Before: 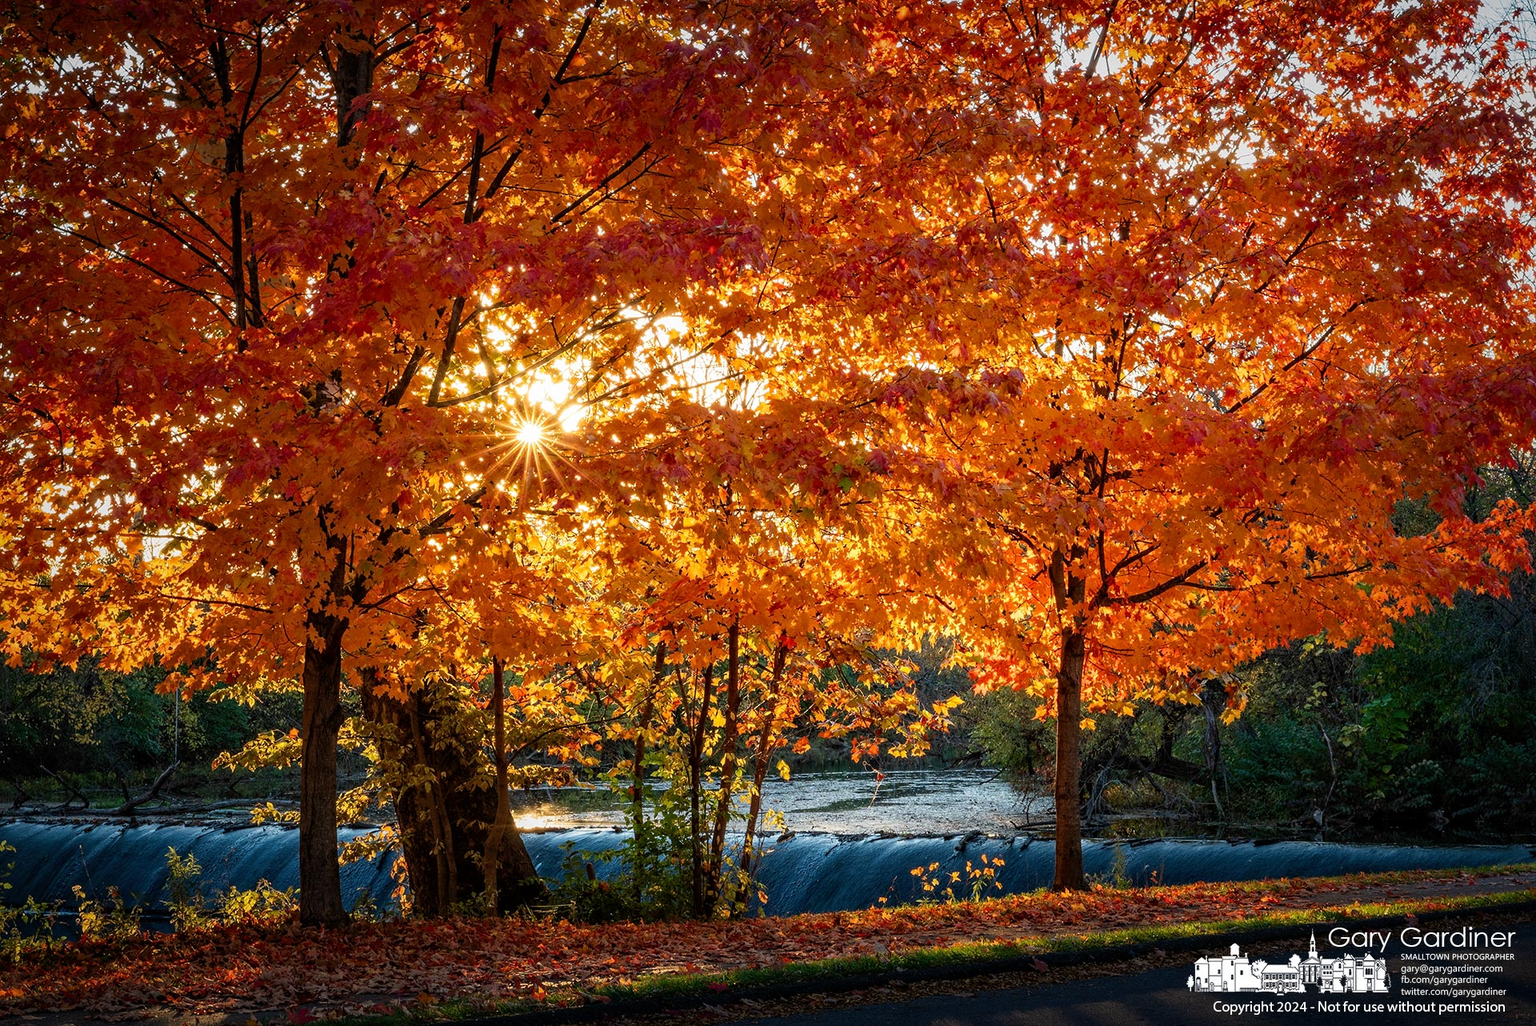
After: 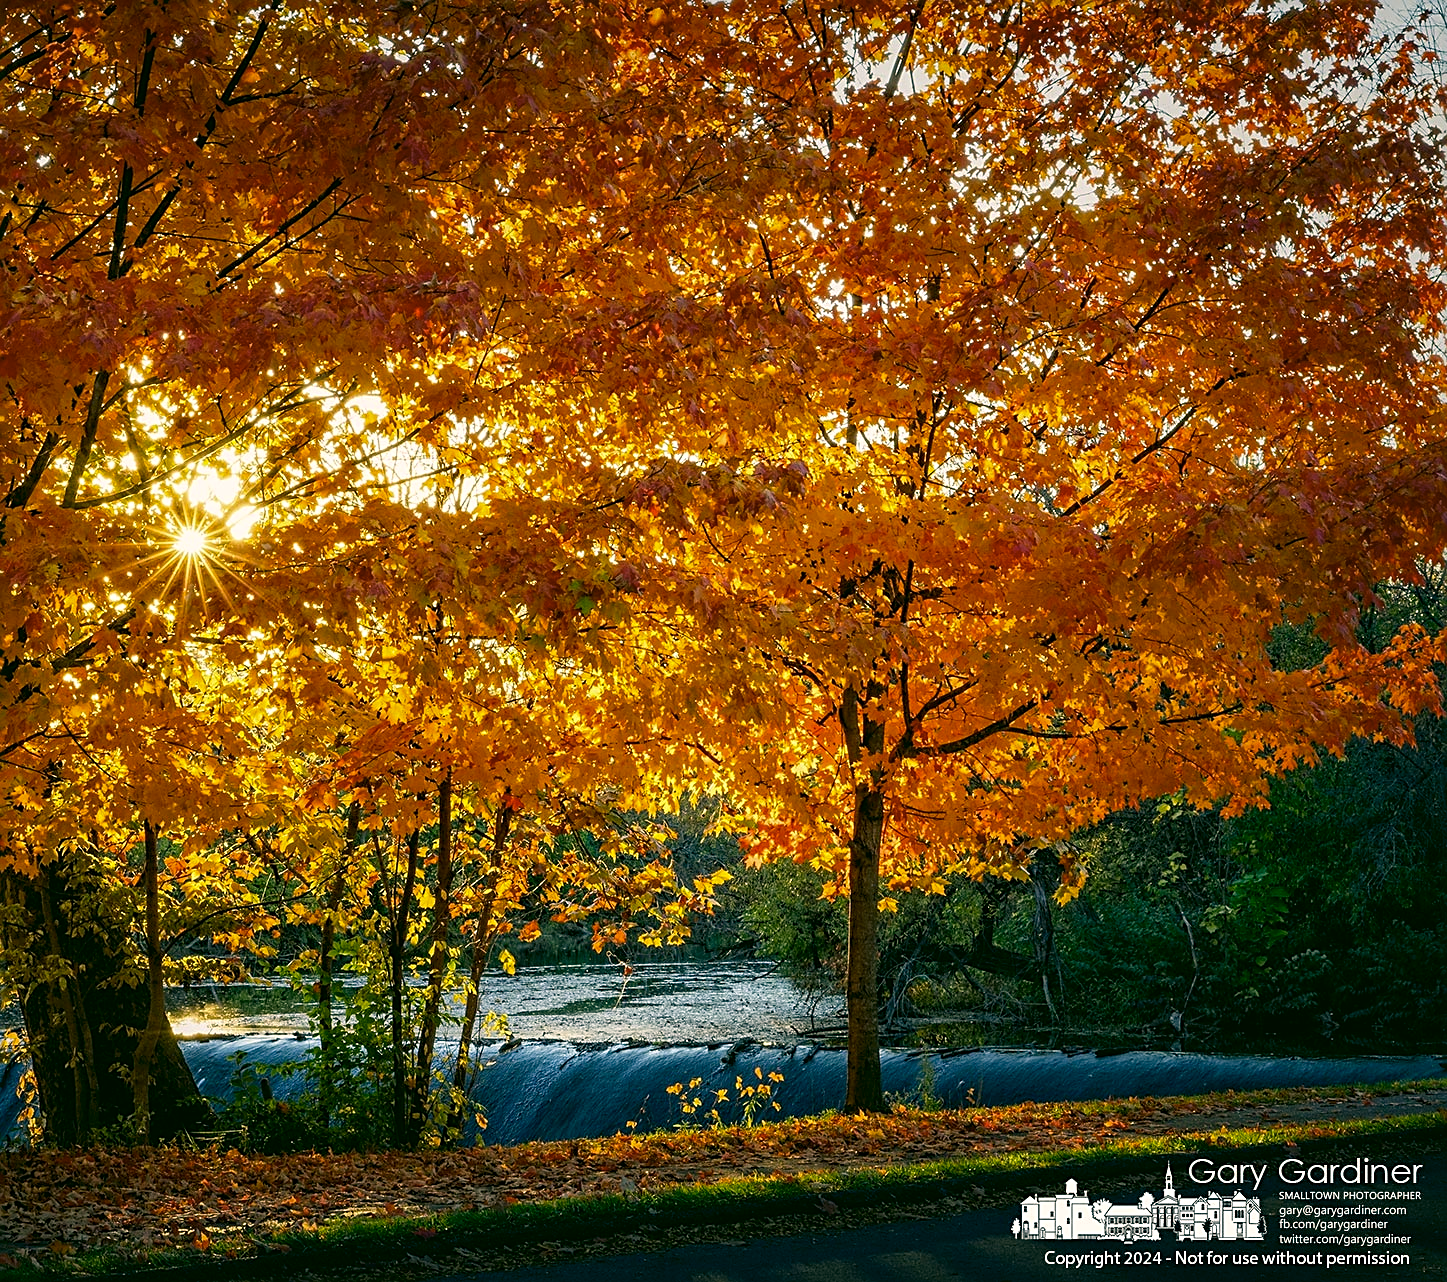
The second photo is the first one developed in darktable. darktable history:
sharpen: on, module defaults
white balance: red 0.926, green 1.003, blue 1.133
color correction: highlights a* 5.3, highlights b* 24.26, shadows a* -15.58, shadows b* 4.02
crop and rotate: left 24.6%
